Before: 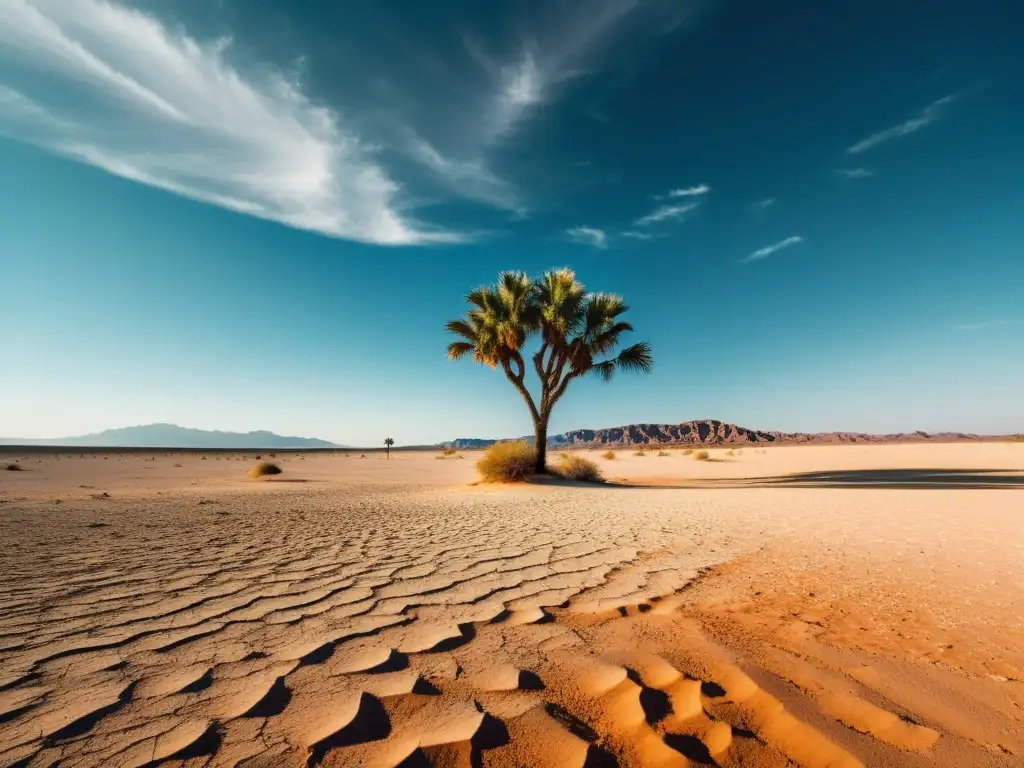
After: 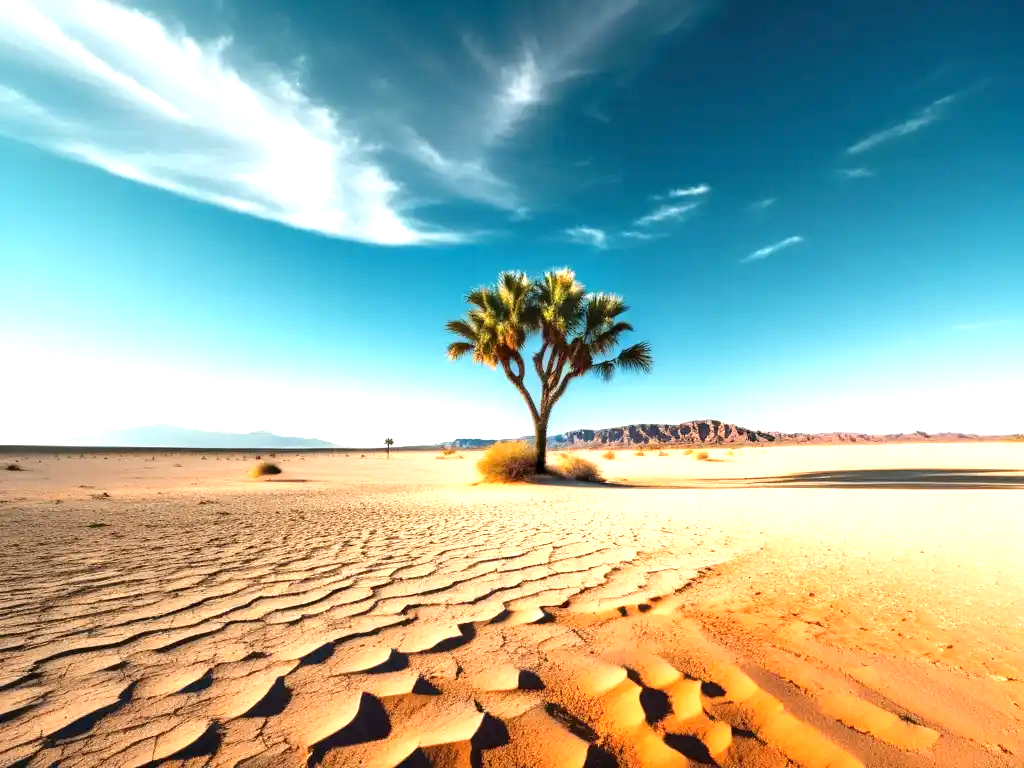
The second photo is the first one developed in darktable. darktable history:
exposure: black level correction 0.001, exposure 1.128 EV, compensate highlight preservation false
